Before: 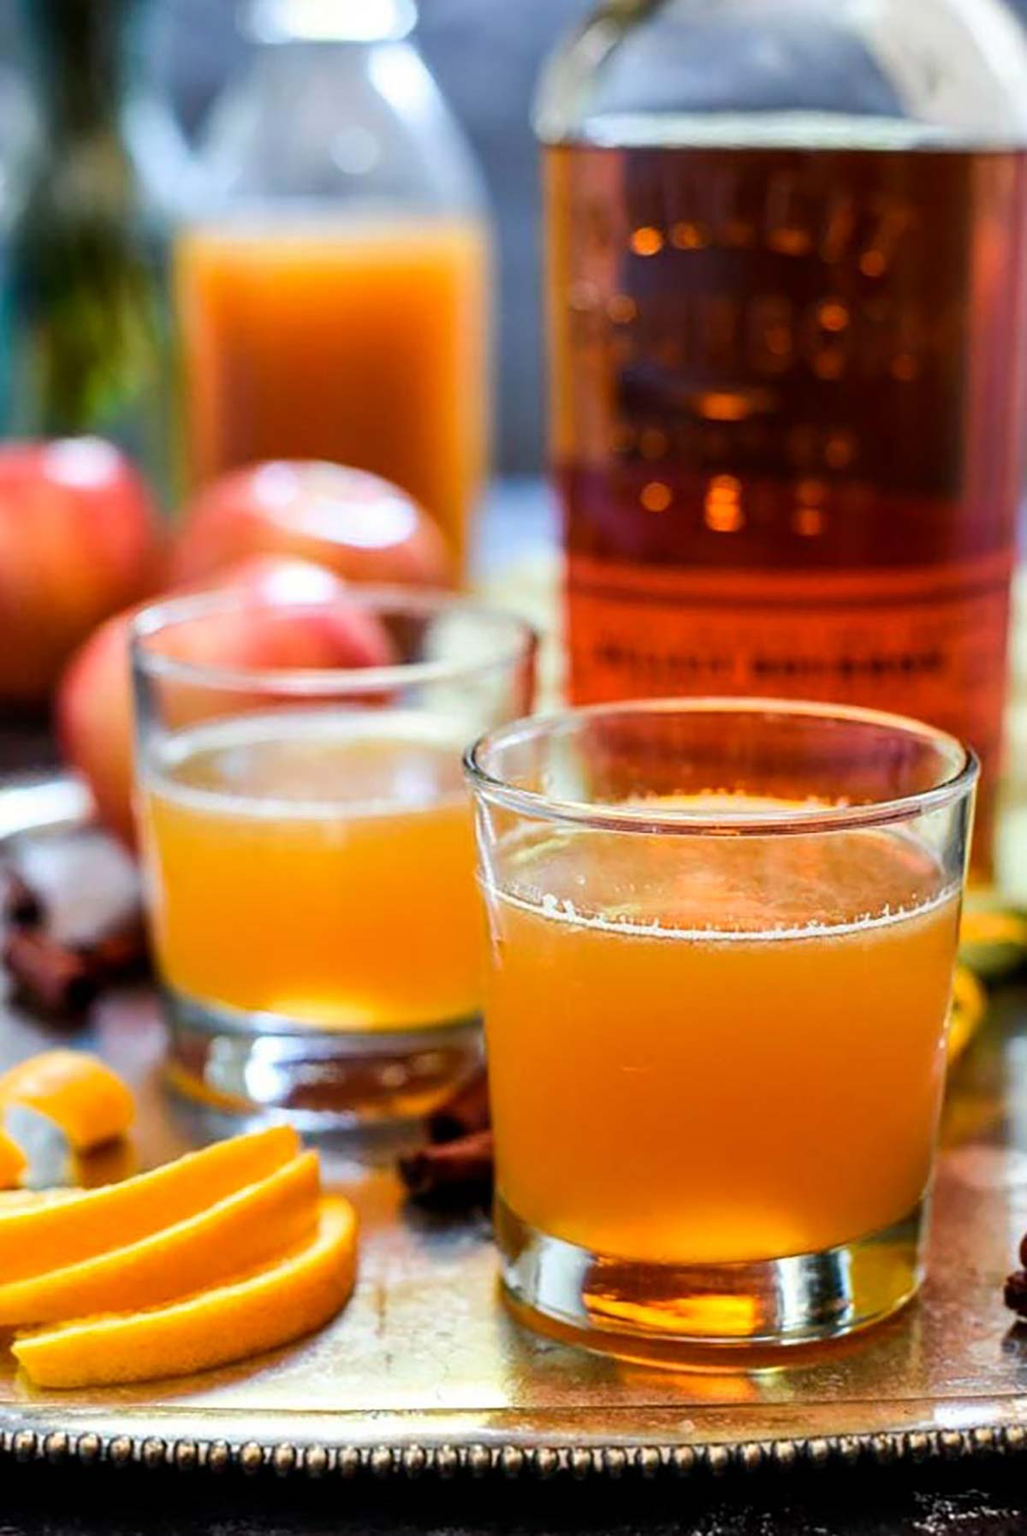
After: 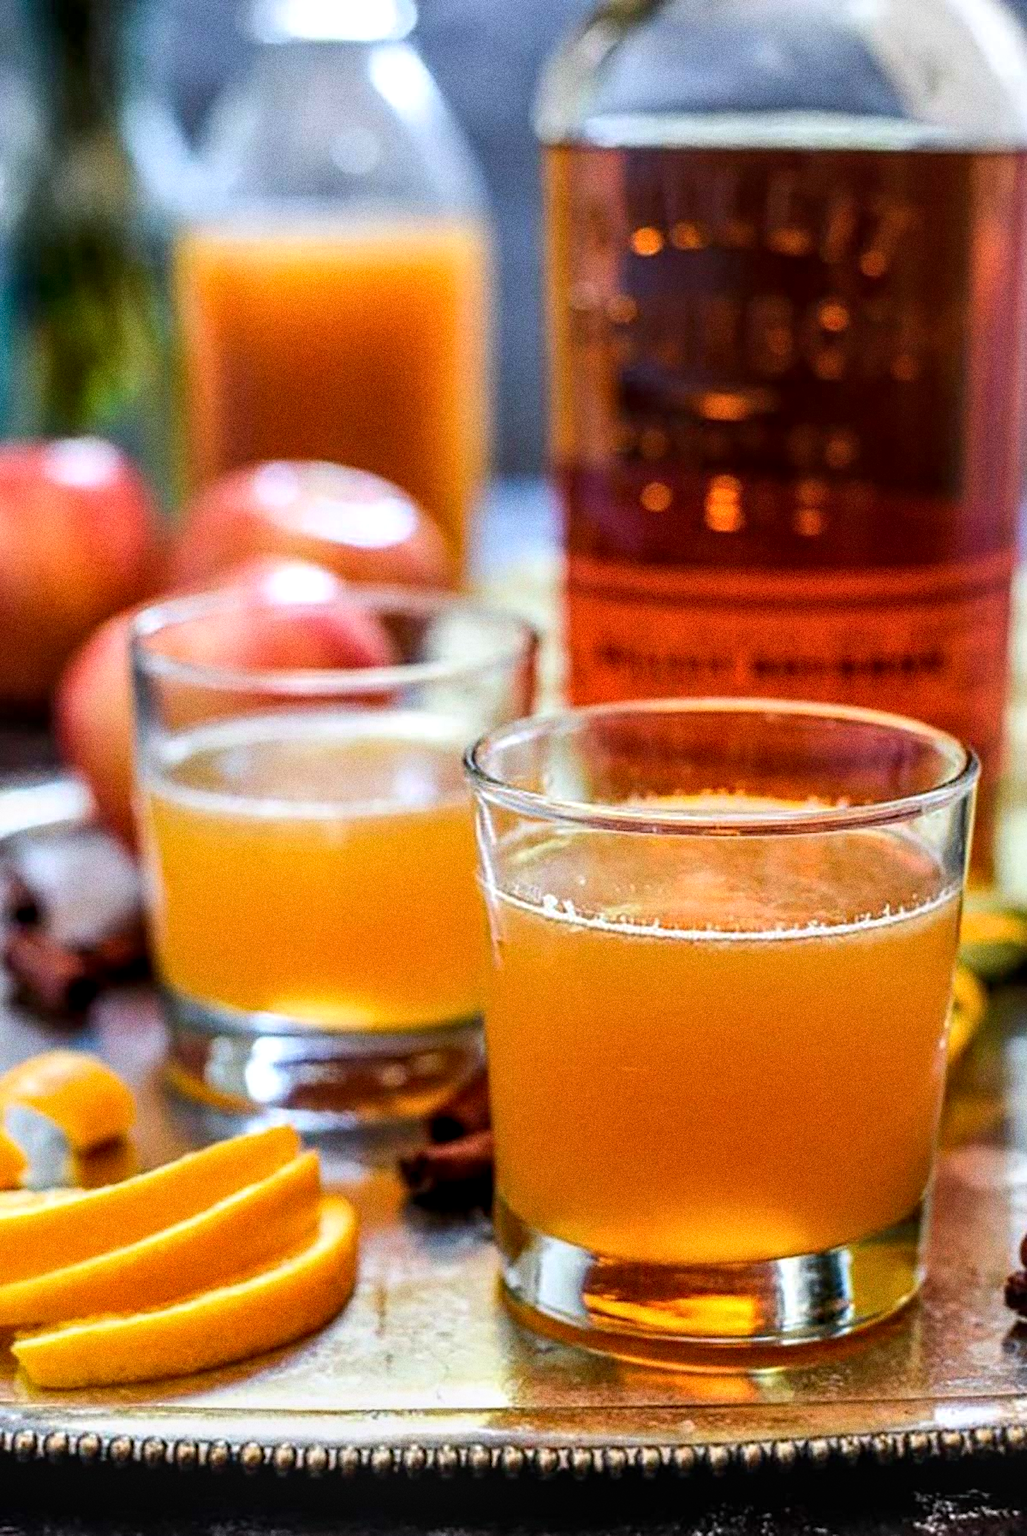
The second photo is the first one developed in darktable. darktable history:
grain: coarseness 9.61 ISO, strength 35.62%
white balance: red 1.004, blue 1.024
local contrast: on, module defaults
